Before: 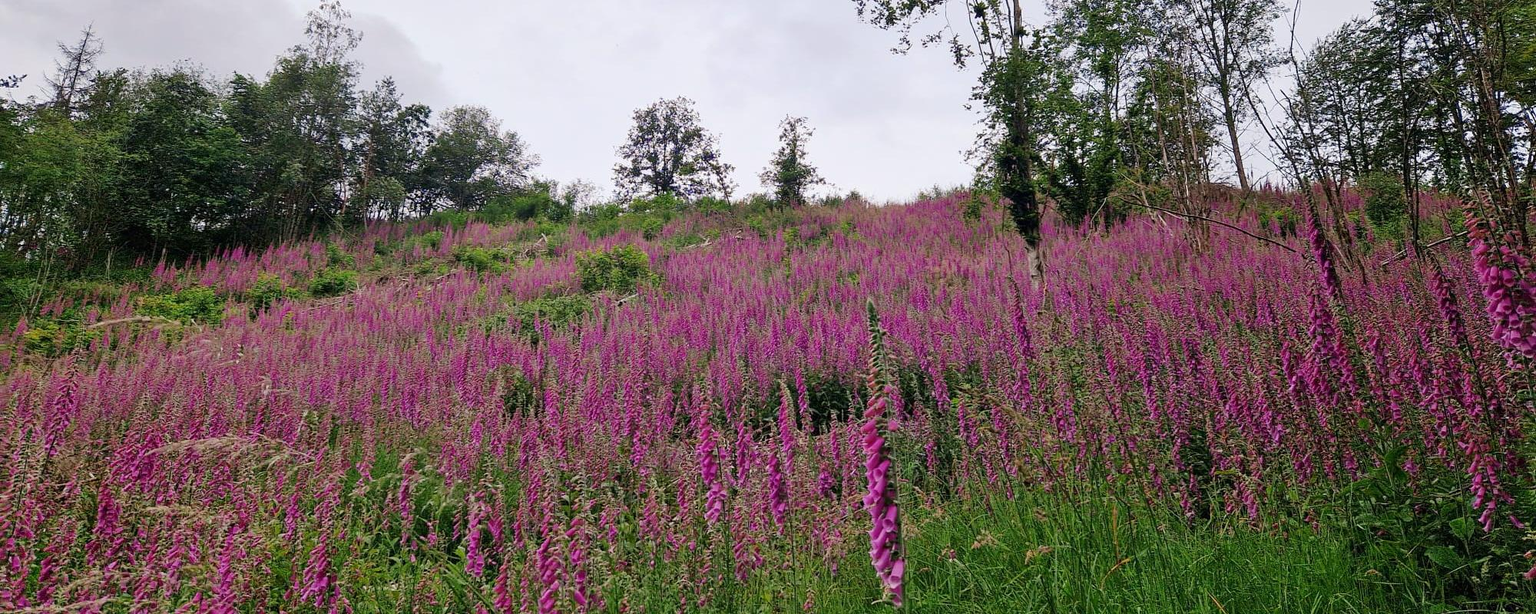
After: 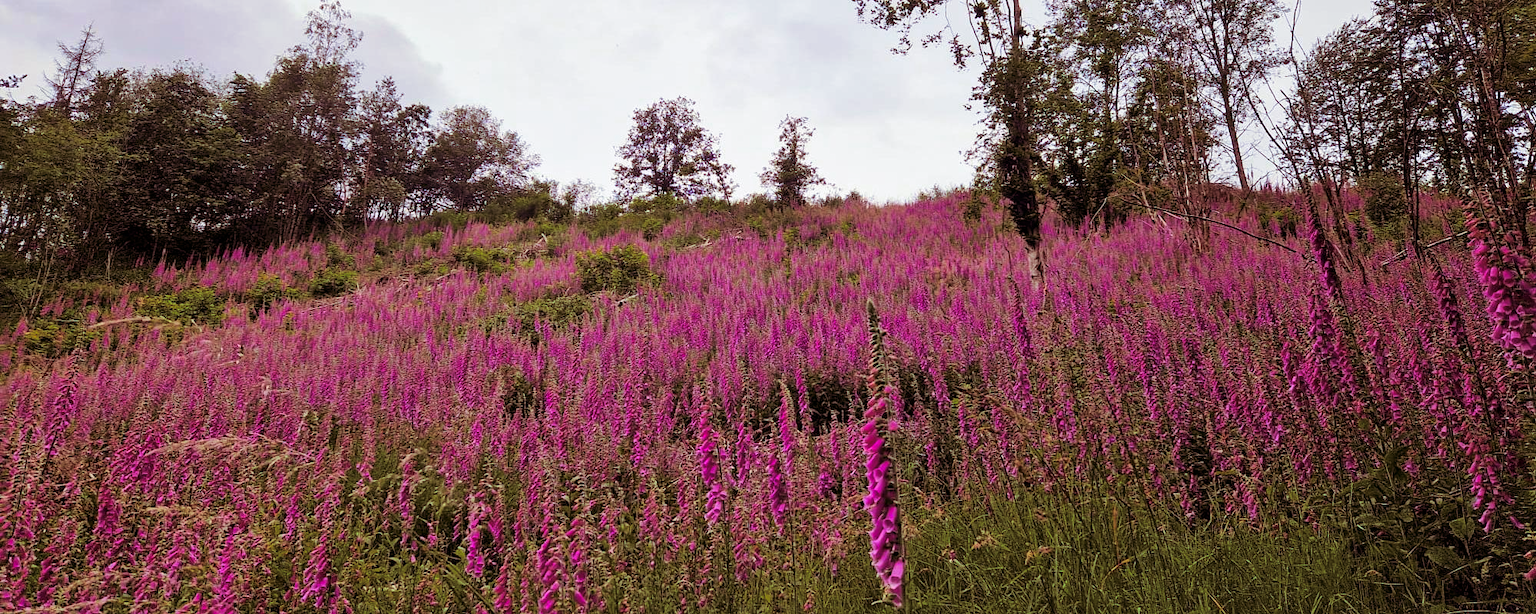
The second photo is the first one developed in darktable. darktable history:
contrast brightness saturation: saturation 0.18
local contrast: mode bilateral grid, contrast 20, coarseness 50, detail 120%, midtone range 0.2
color balance rgb: perceptual saturation grading › global saturation 25%, global vibrance 20%
split-toning: on, module defaults
